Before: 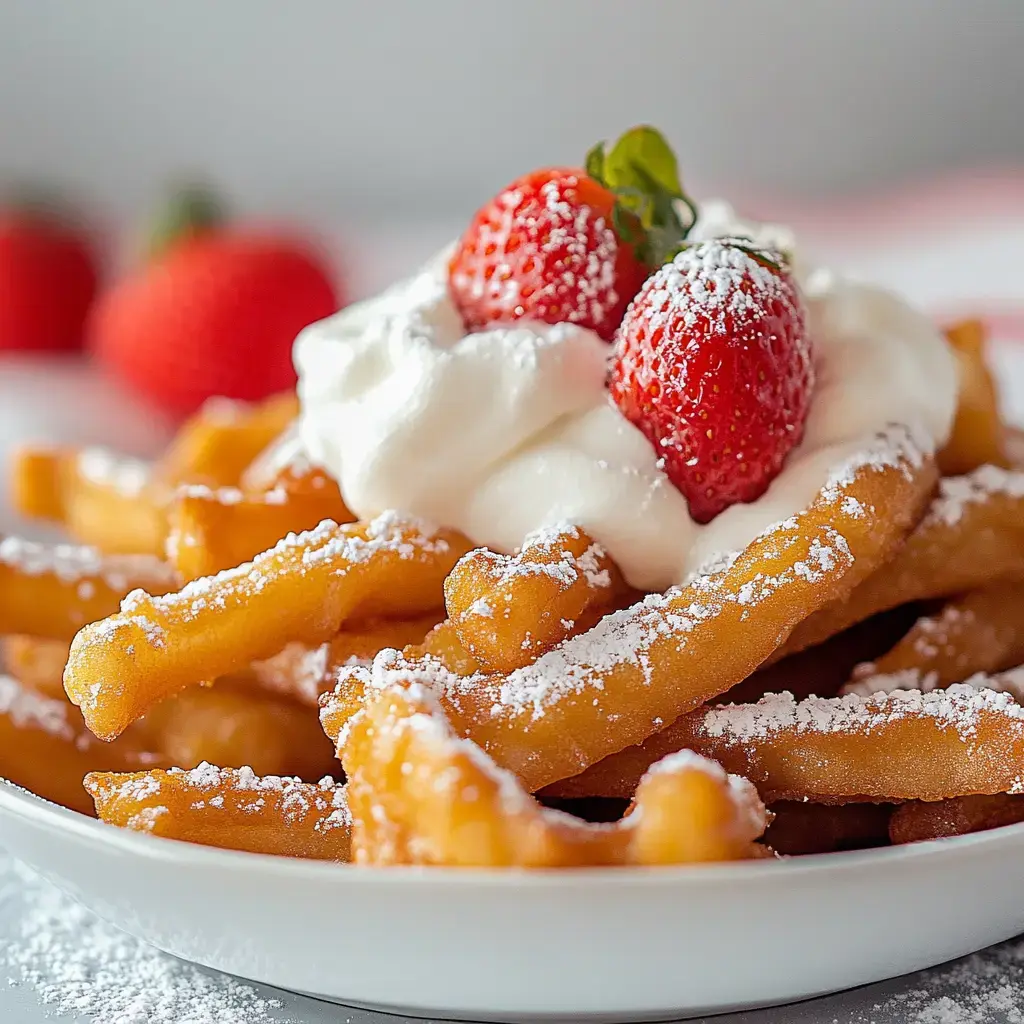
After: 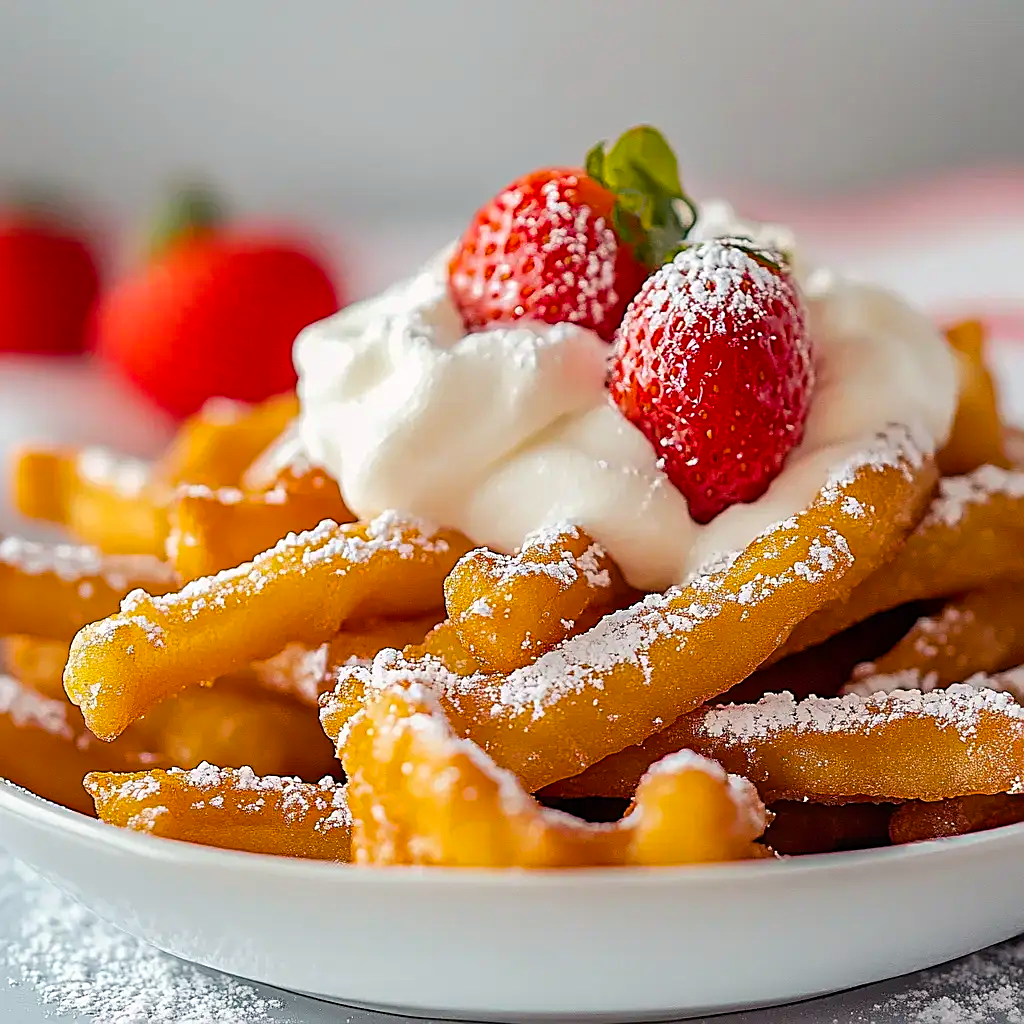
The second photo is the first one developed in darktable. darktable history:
color balance rgb: power › hue 73.88°, highlights gain › luminance 0.599%, highlights gain › chroma 0.421%, highlights gain › hue 42.48°, perceptual saturation grading › global saturation 29.776%
sharpen: on, module defaults
